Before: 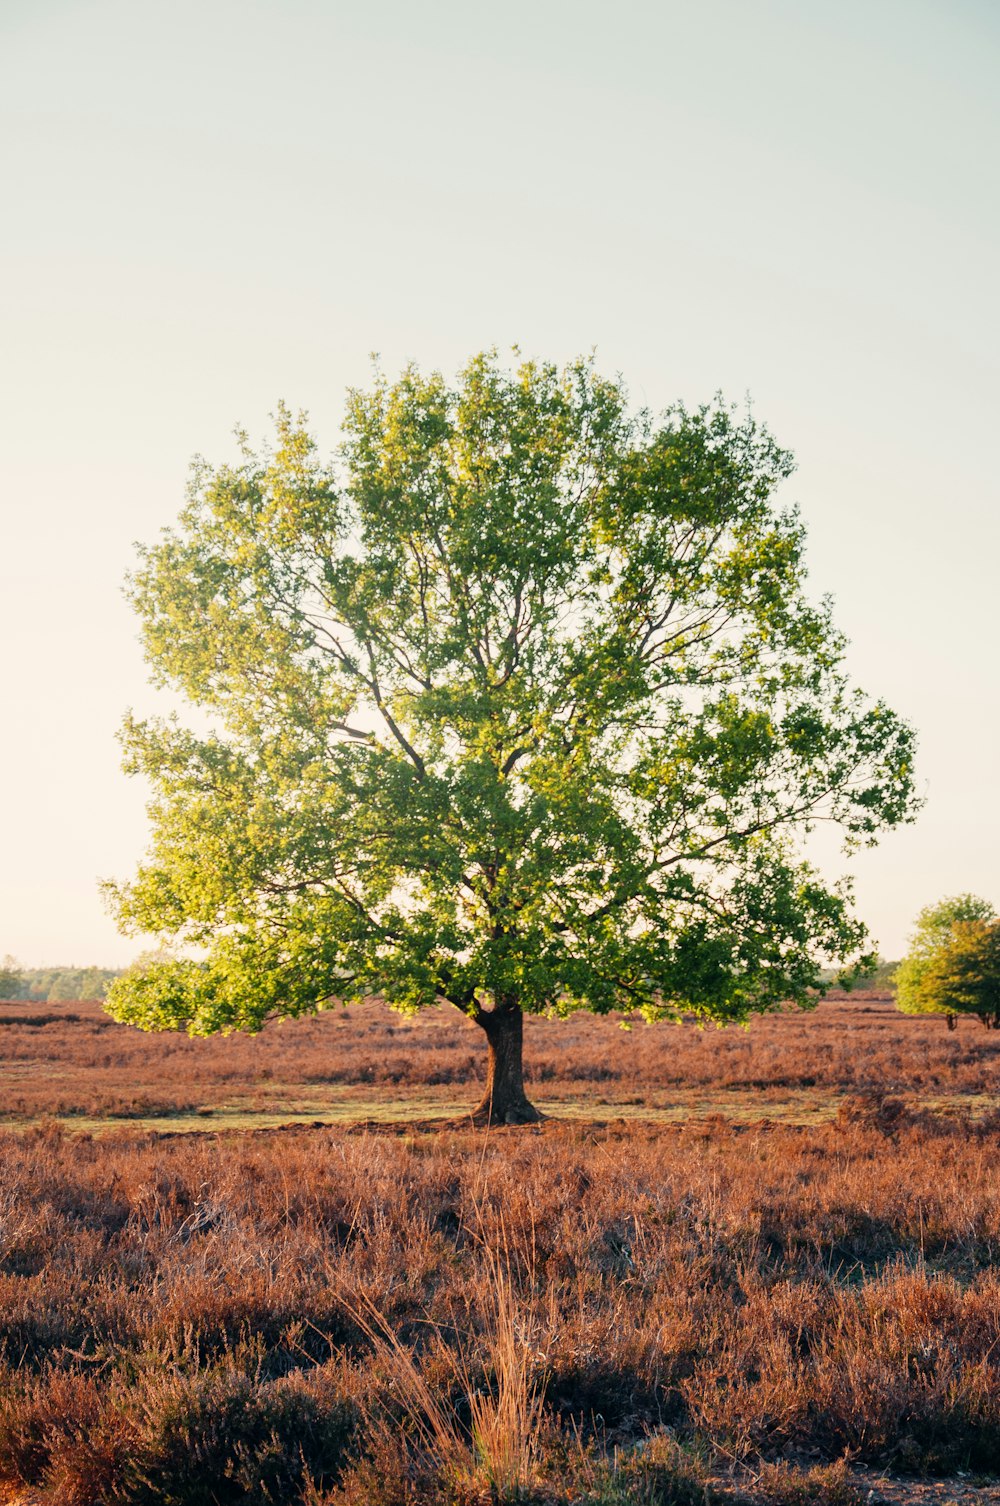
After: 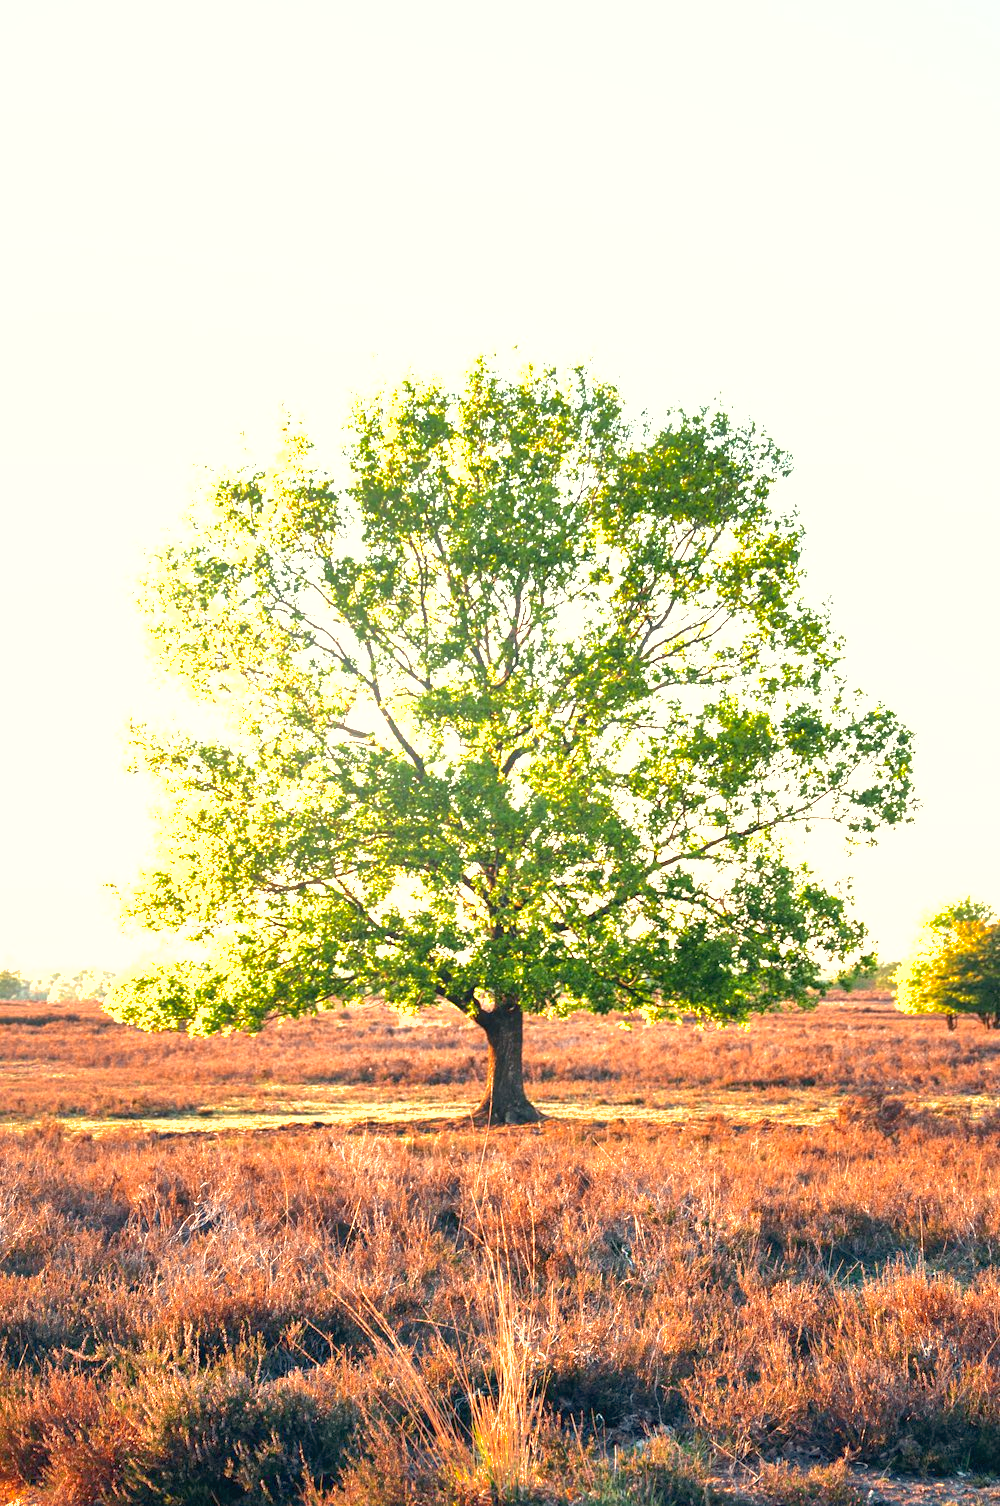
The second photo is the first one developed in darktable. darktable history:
color correction: highlights b* 2.9
shadows and highlights: on, module defaults
exposure: black level correction 0, exposure 1.455 EV, compensate highlight preservation false
